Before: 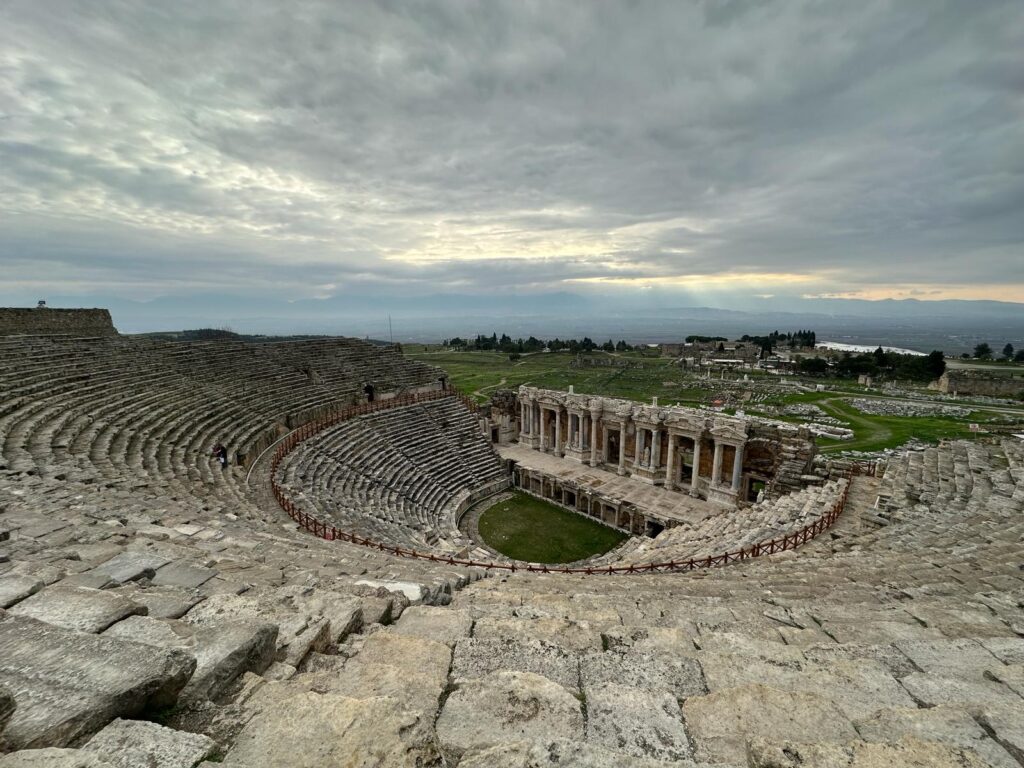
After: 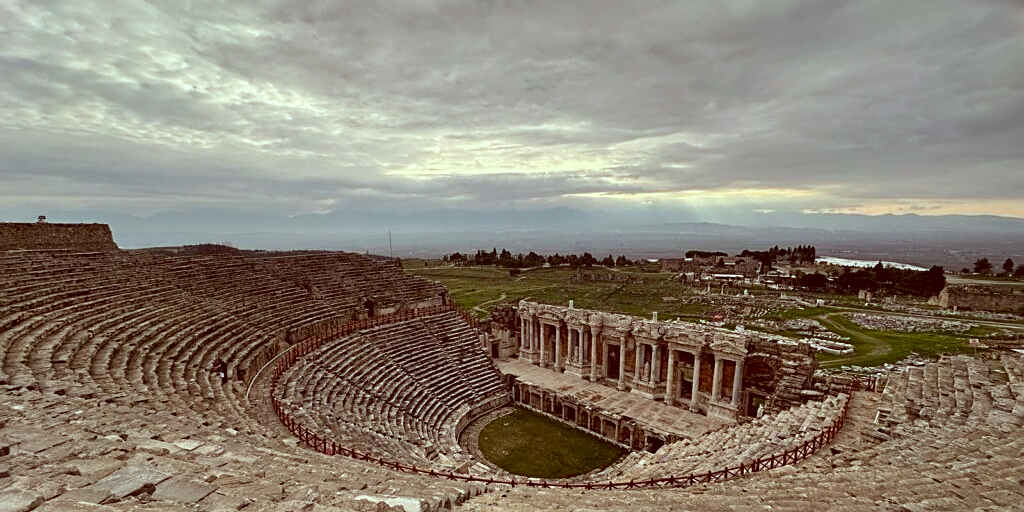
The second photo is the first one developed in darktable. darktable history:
crop: top 11.166%, bottom 22.168%
sharpen: on, module defaults
color correction: highlights a* -7.23, highlights b* -0.161, shadows a* 20.08, shadows b* 11.73
